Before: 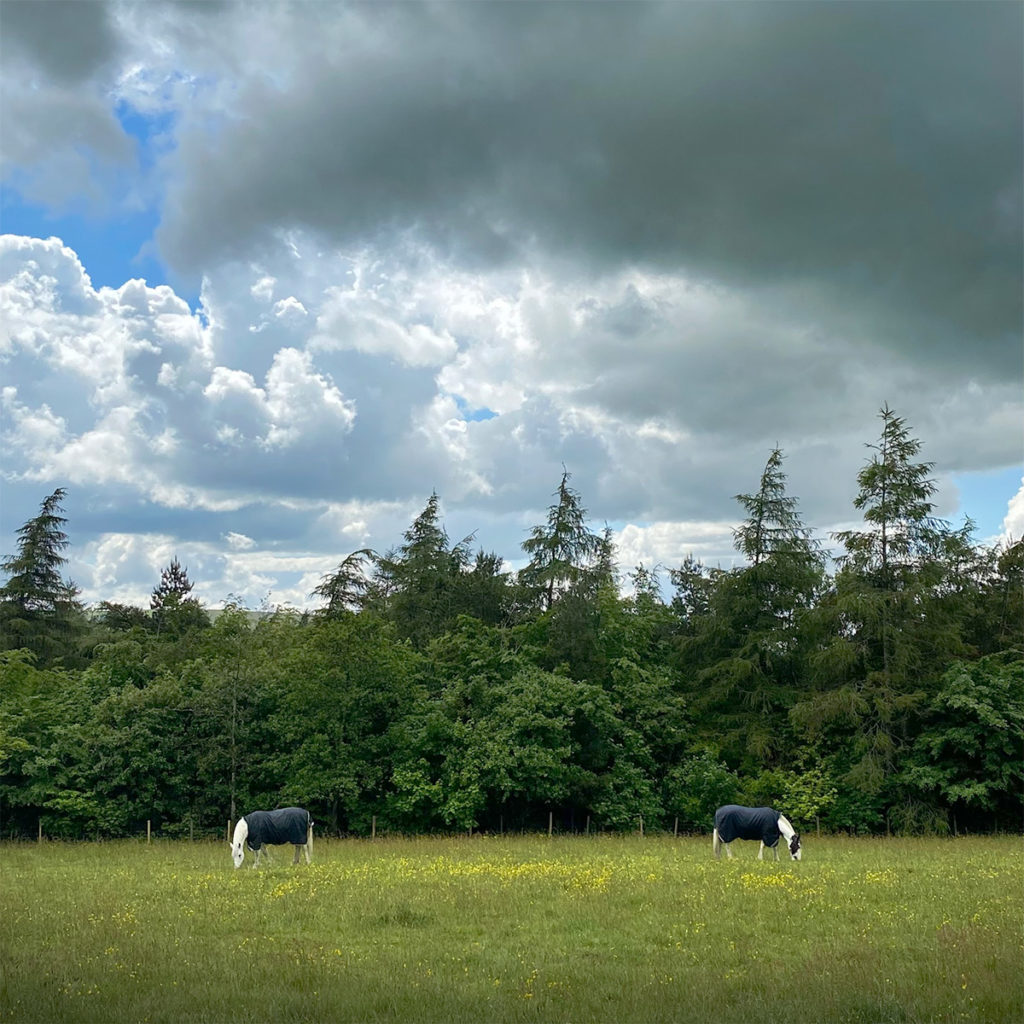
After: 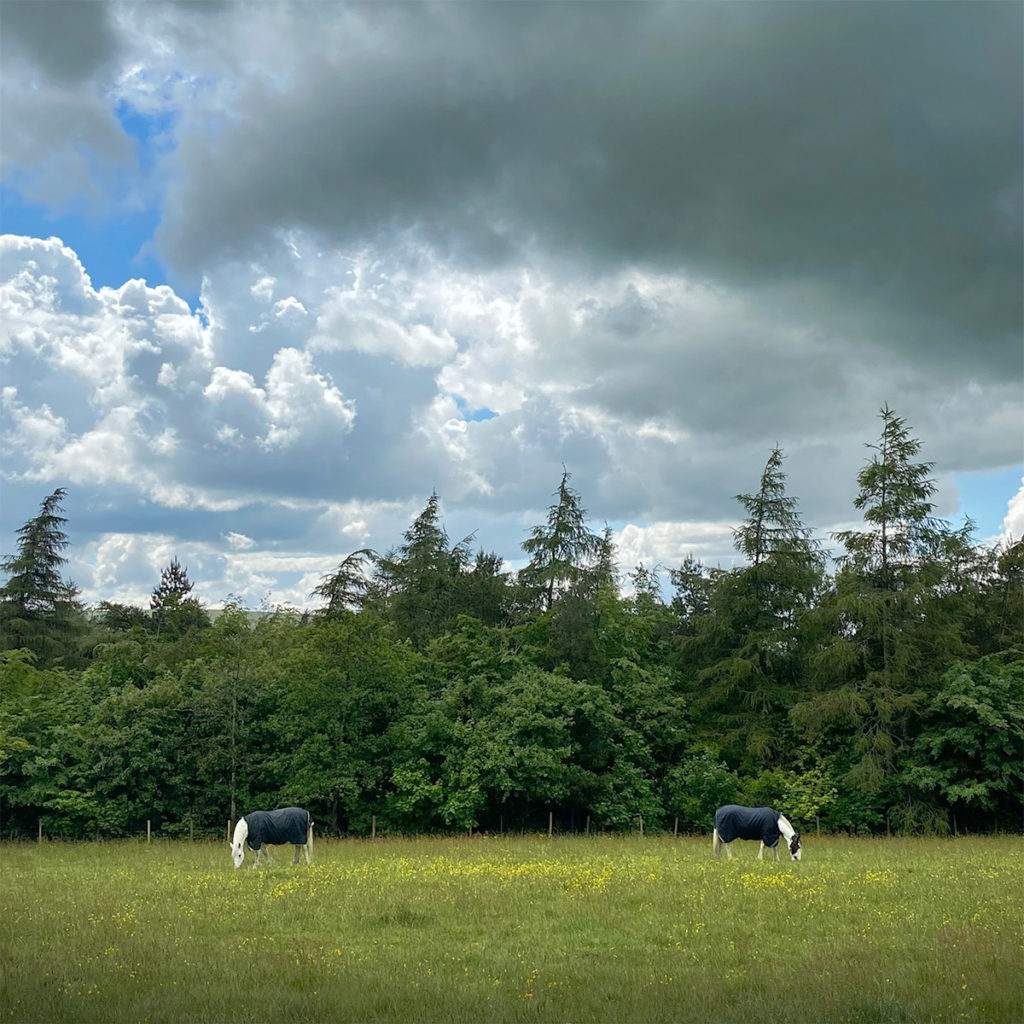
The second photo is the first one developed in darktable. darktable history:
shadows and highlights: shadows 25.25, highlights -23.29
